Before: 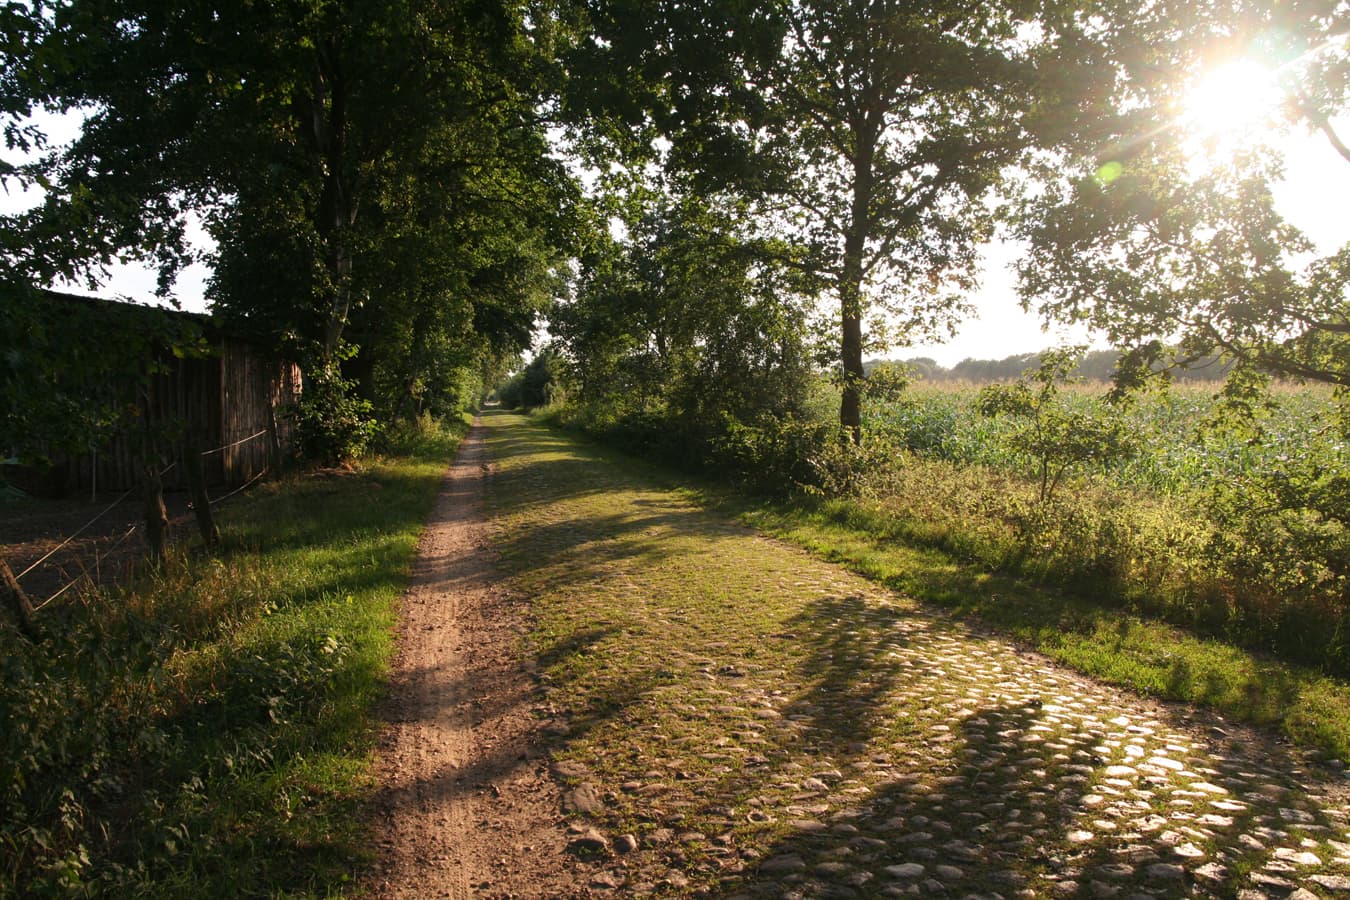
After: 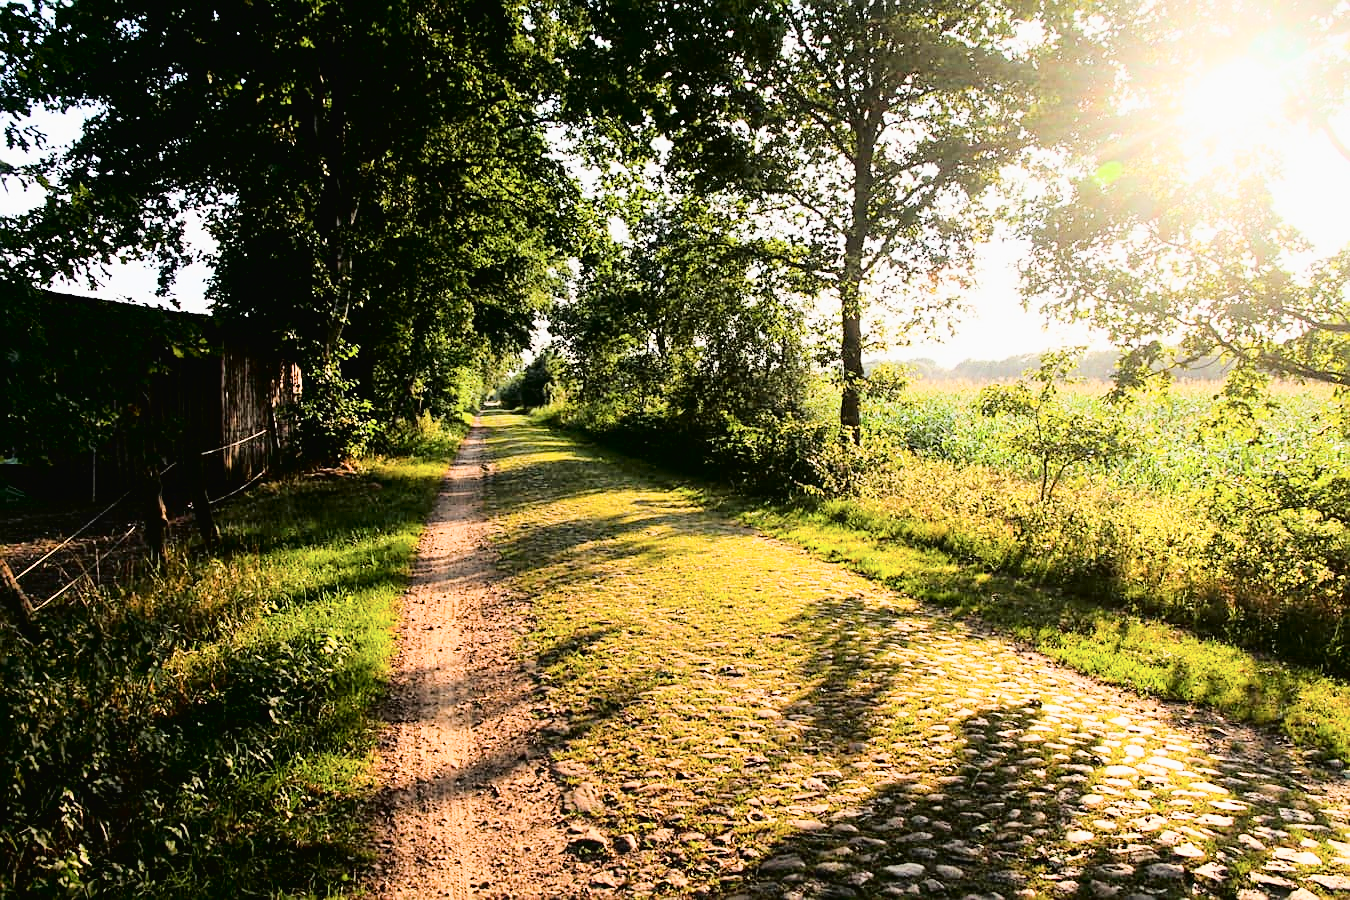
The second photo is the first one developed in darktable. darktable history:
exposure: black level correction 0, exposure 1.095 EV, compensate exposure bias true, compensate highlight preservation false
sharpen: radius 1.98
color balance rgb: perceptual saturation grading › global saturation 29.91%, contrast 5.083%
tone curve: curves: ch0 [(0, 0.016) (0.11, 0.039) (0.259, 0.235) (0.383, 0.437) (0.499, 0.597) (0.733, 0.867) (0.843, 0.948) (1, 1)], color space Lab, independent channels
filmic rgb: black relative exposure -7.16 EV, white relative exposure 5.35 EV, hardness 3.03
